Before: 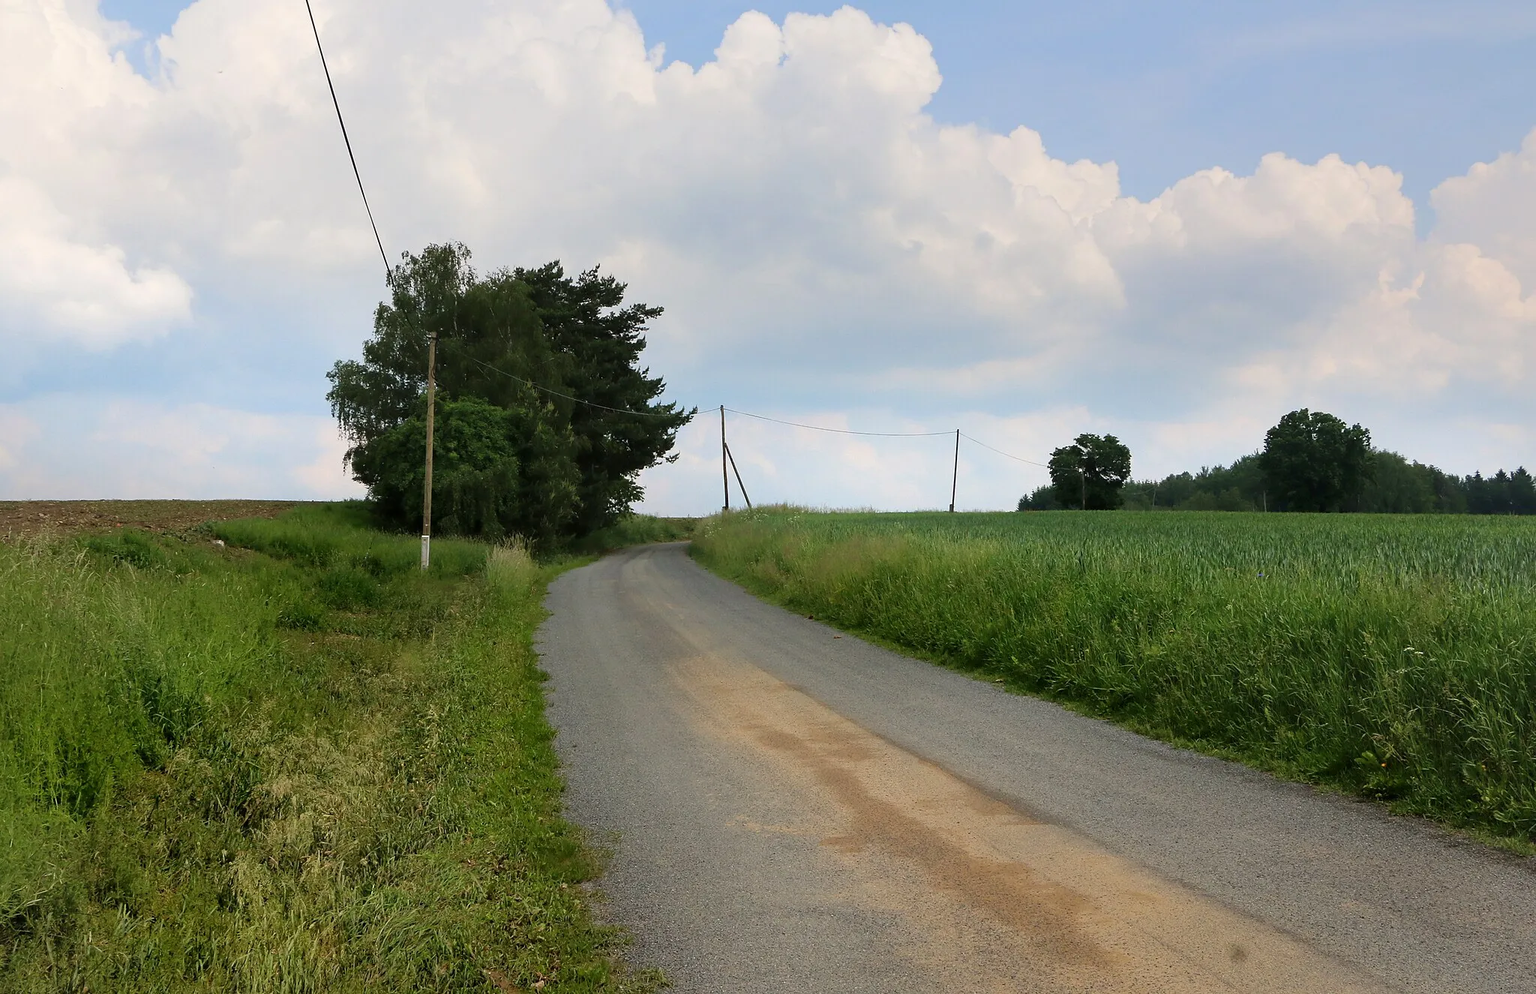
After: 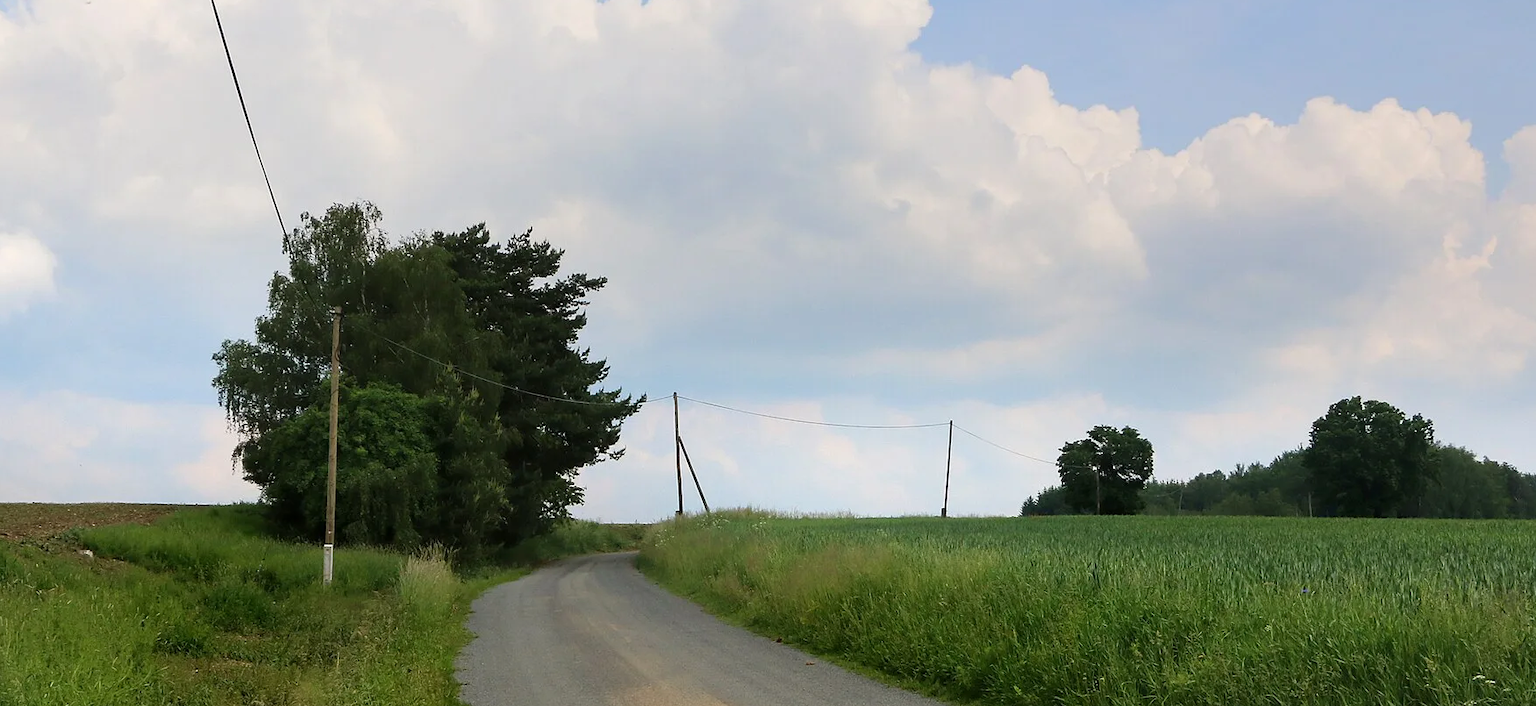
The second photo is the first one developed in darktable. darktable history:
crop and rotate: left 9.438%, top 7.162%, right 5.035%, bottom 32.013%
